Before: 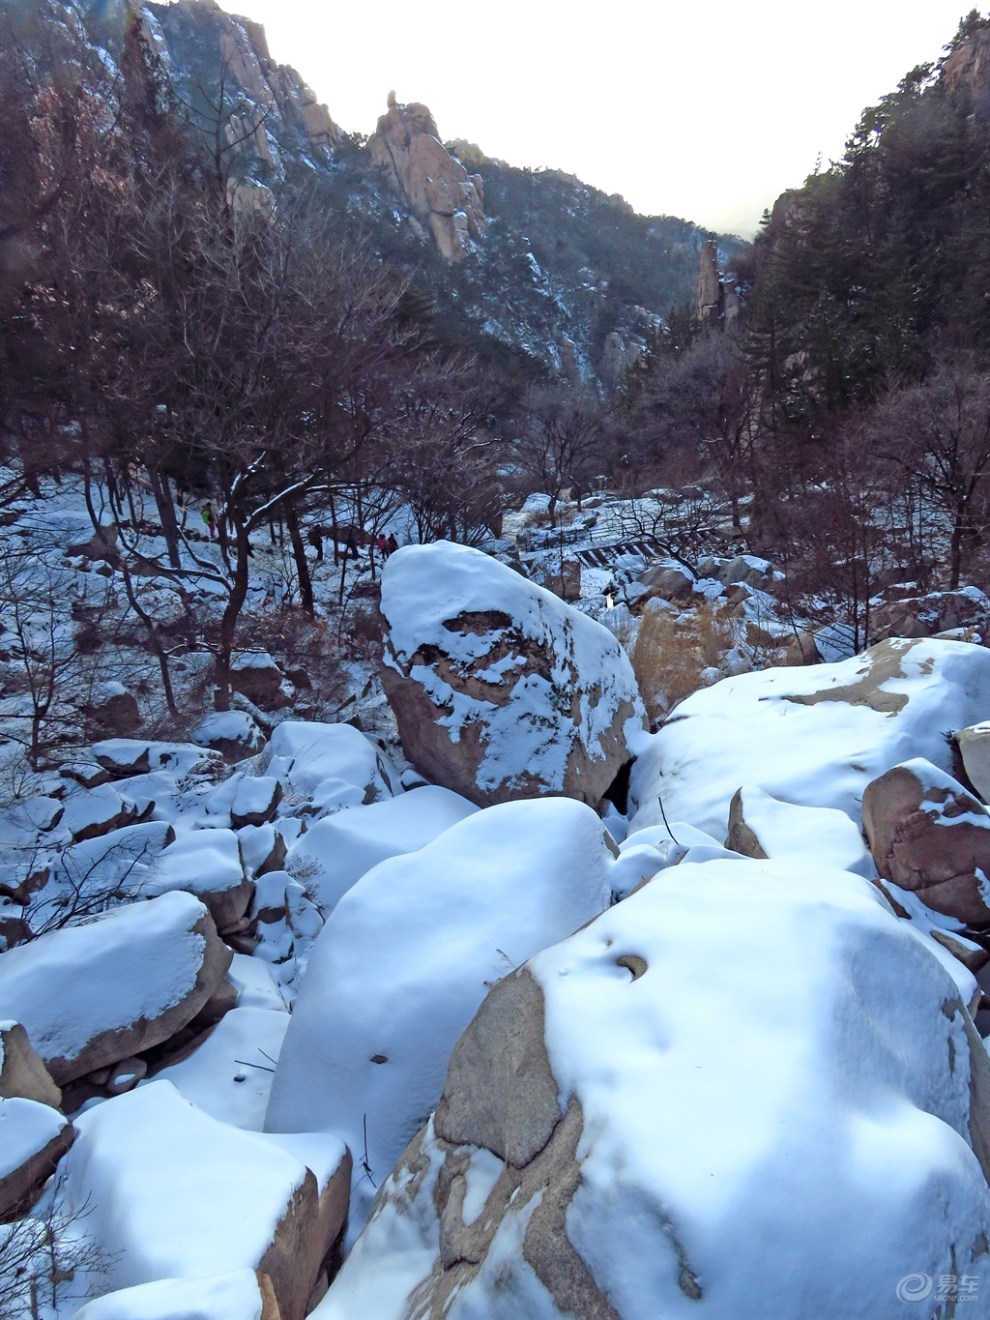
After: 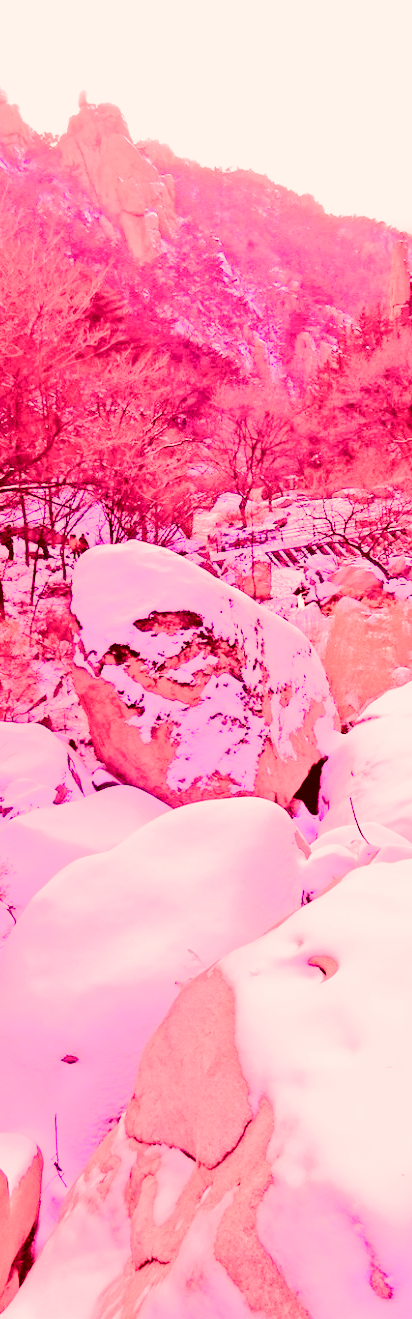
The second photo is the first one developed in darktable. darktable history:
color balance rgb: perceptual saturation grading › global saturation 25%, global vibrance 20%
crop: left 31.229%, right 27.105%
contrast brightness saturation: contrast 0.24, brightness 0.09
color correction: highlights a* 9.03, highlights b* 8.71, shadows a* 40, shadows b* 40, saturation 0.8
filmic rgb: black relative exposure -7.5 EV, white relative exposure 5 EV, hardness 3.31, contrast 1.3, contrast in shadows safe
exposure: exposure 0.2 EV, compensate highlight preservation false
white balance: red 4.26, blue 1.802
